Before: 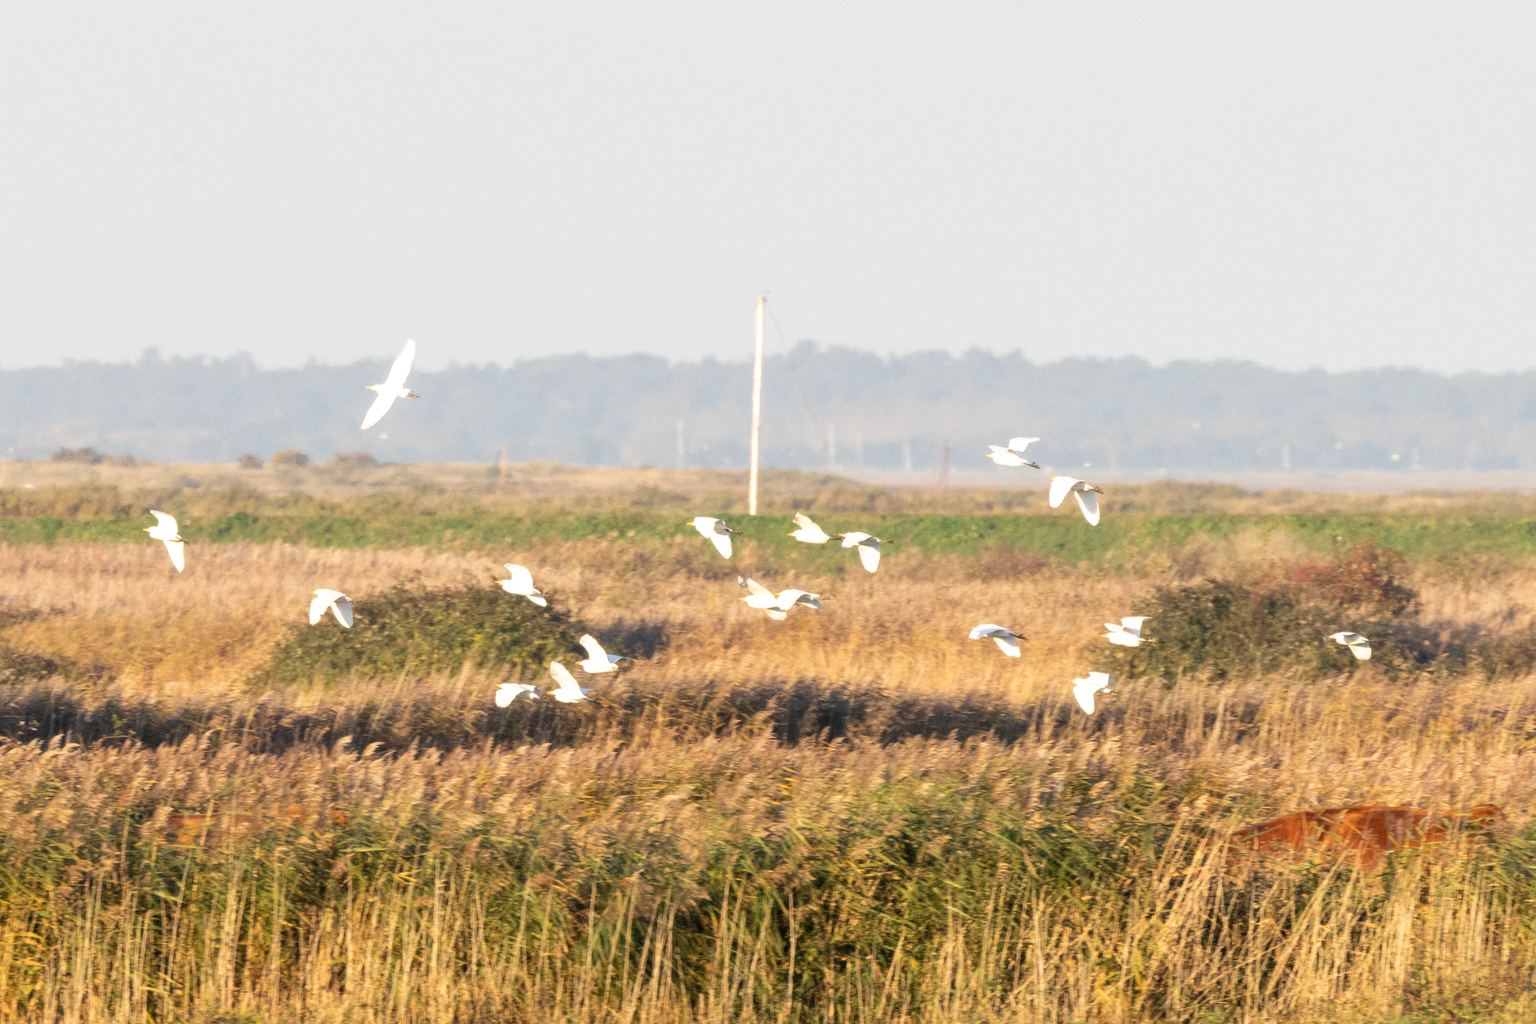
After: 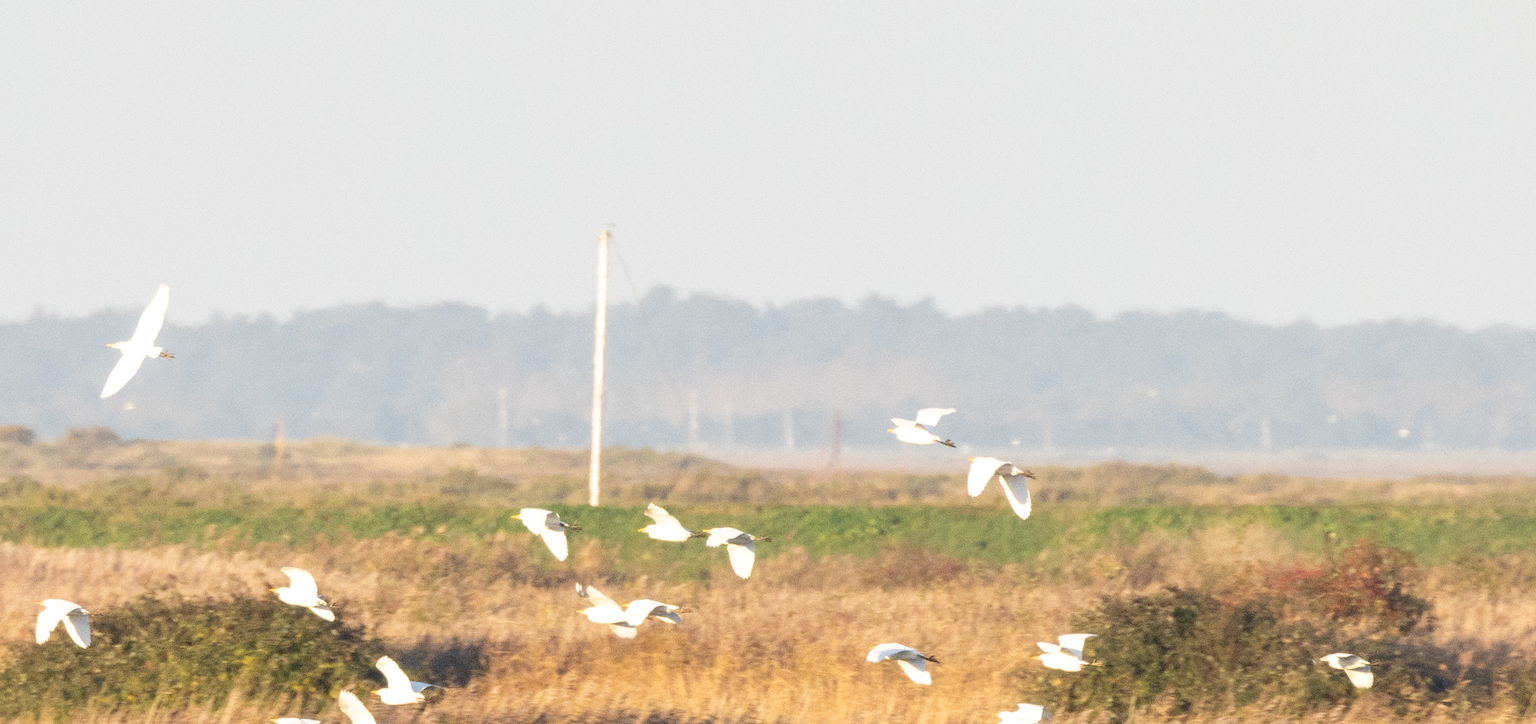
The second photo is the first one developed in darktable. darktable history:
crop: left 18.31%, top 11.081%, right 2.284%, bottom 32.716%
